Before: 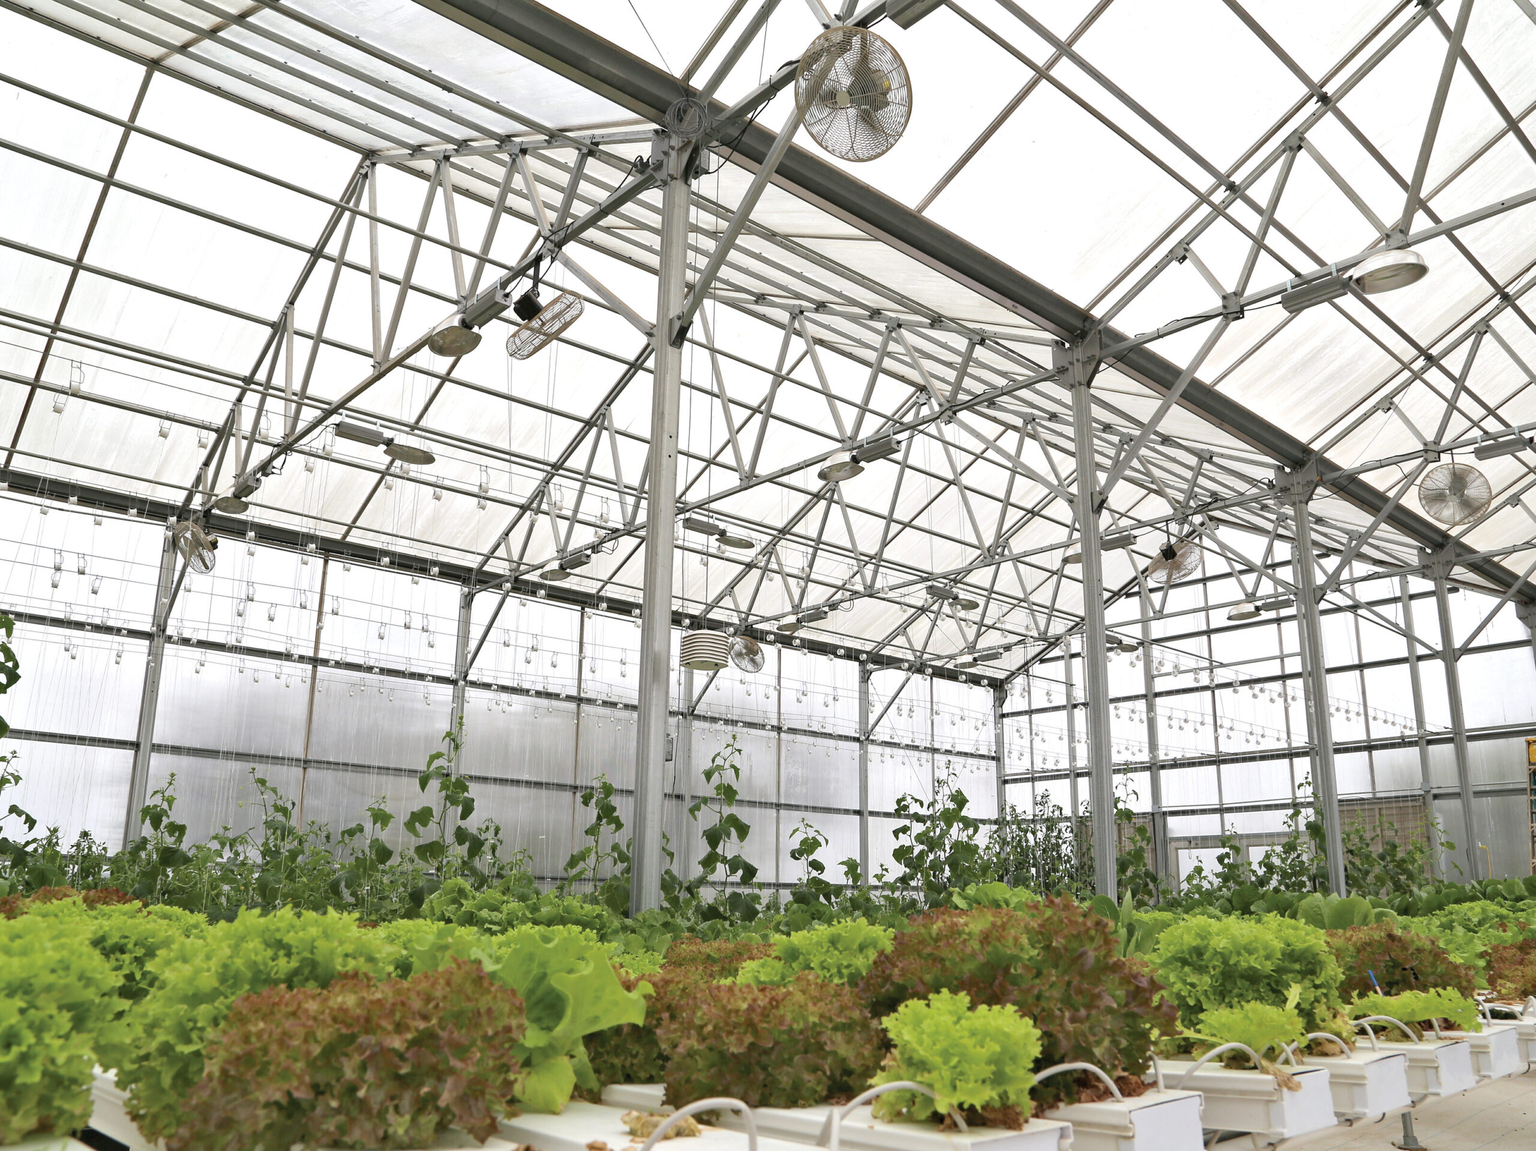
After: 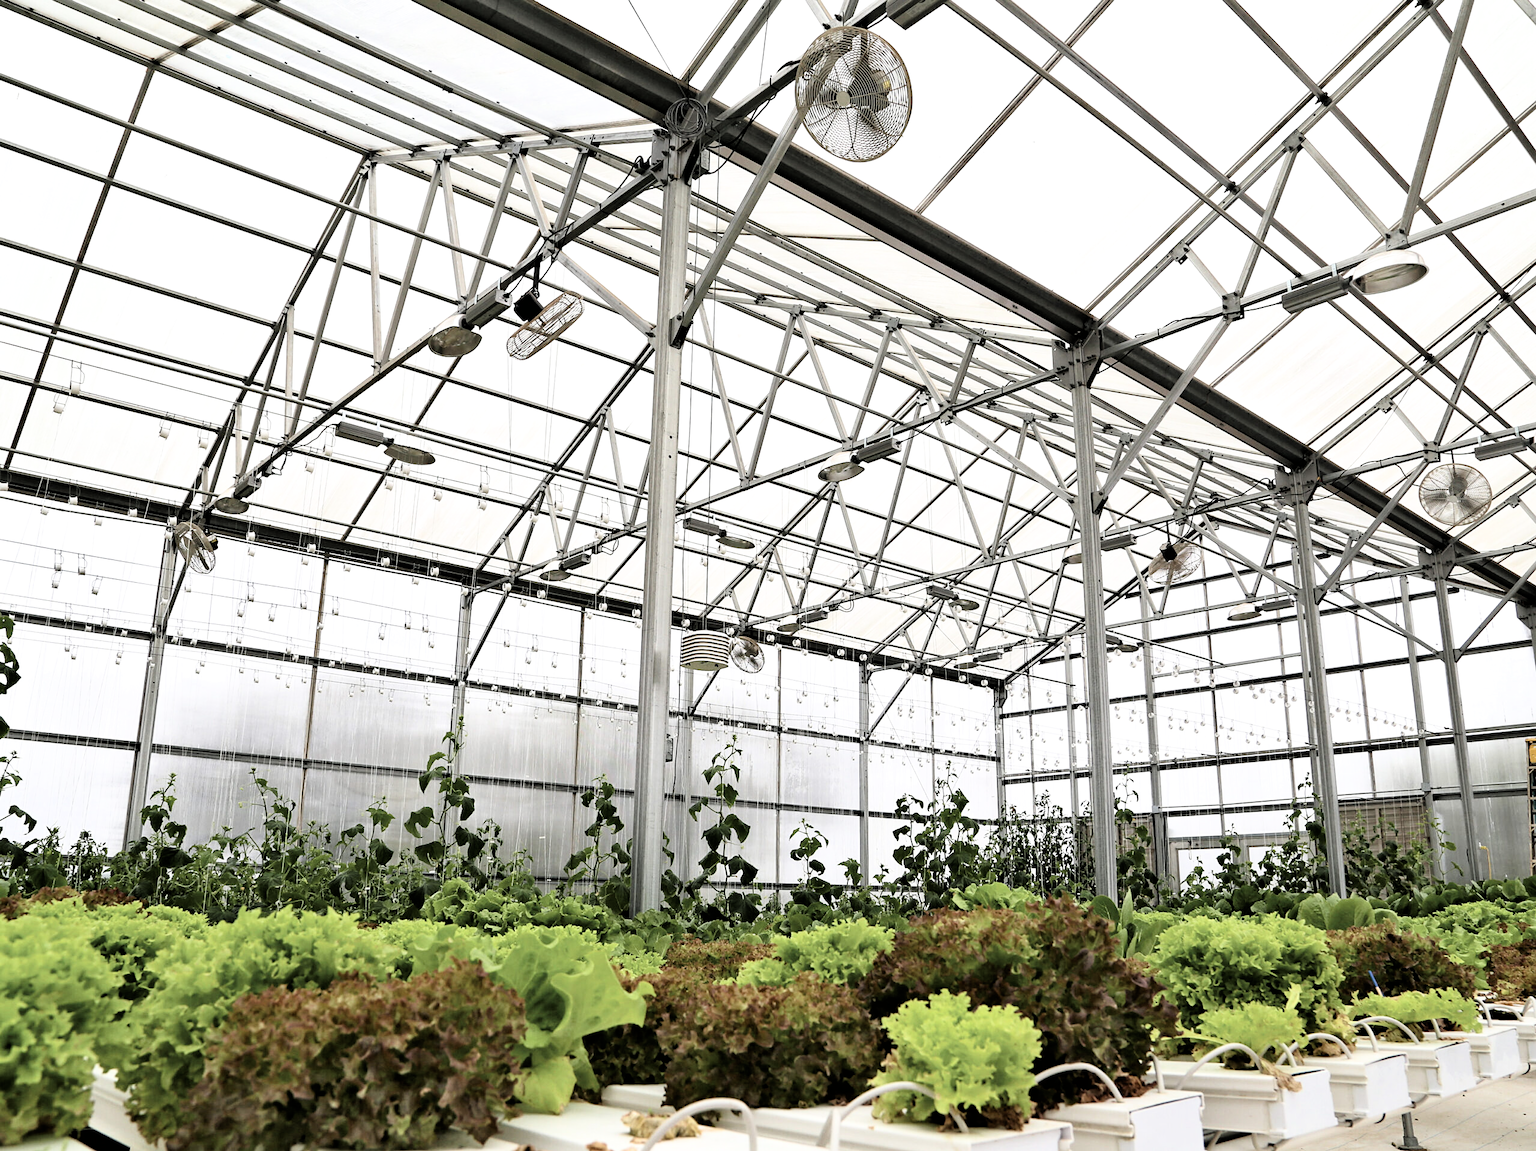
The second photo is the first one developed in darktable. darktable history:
filmic rgb: black relative exposure -3.75 EV, white relative exposure 2.4 EV, dynamic range scaling -50%, hardness 3.42, latitude 30%, contrast 1.8
sharpen: amount 0.2
